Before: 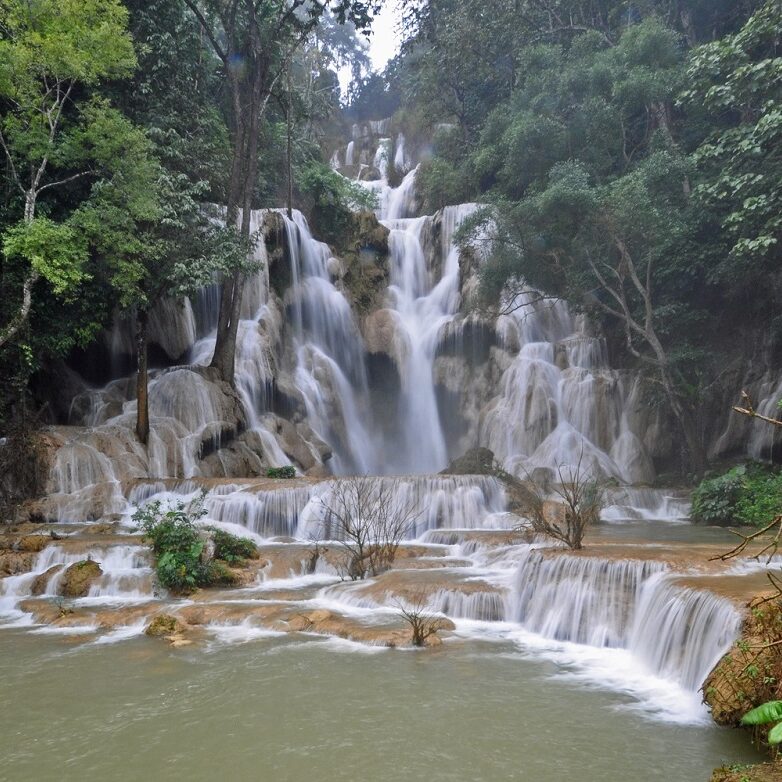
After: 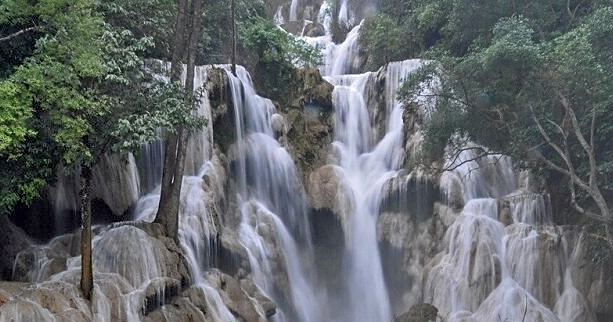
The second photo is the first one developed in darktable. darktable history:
crop: left 7.276%, top 18.49%, right 14.326%, bottom 40.254%
shadows and highlights: on, module defaults
sharpen: on, module defaults
local contrast: detail 130%
